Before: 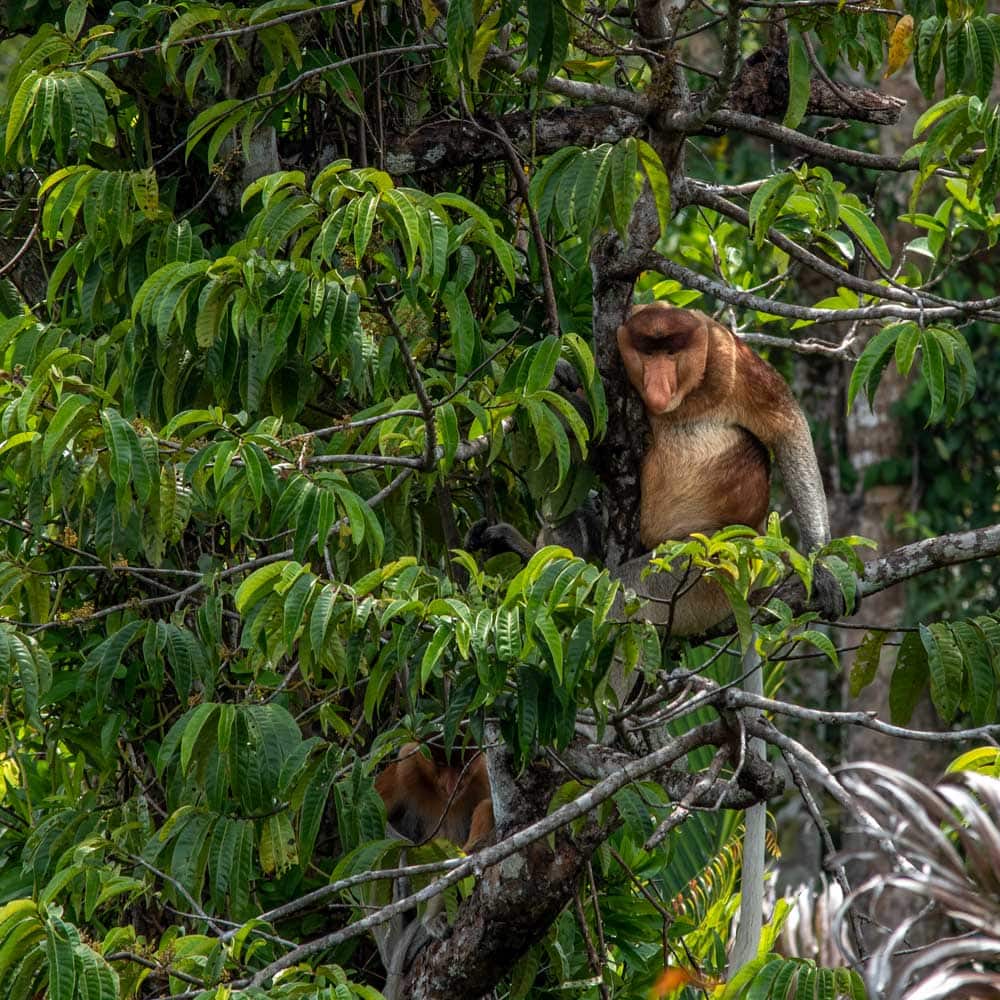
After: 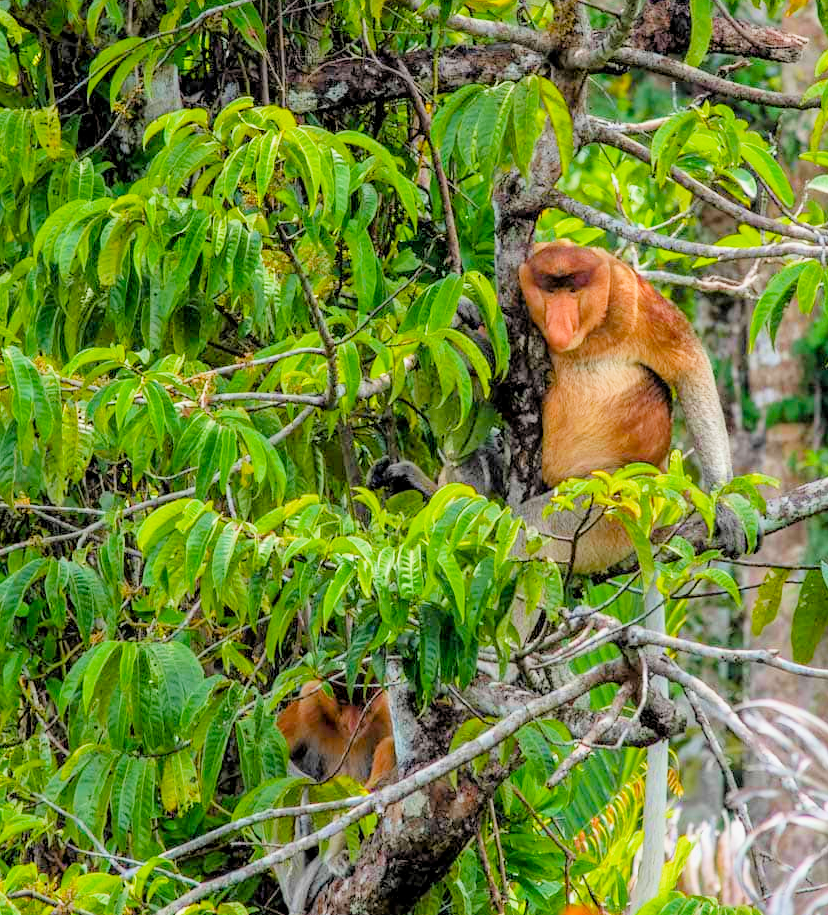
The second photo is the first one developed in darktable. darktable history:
crop: left 9.807%, top 6.259%, right 7.334%, bottom 2.177%
color balance rgb: perceptual saturation grading › global saturation 25%, global vibrance 20%
filmic rgb: middle gray luminance 3.44%, black relative exposure -5.92 EV, white relative exposure 6.33 EV, threshold 6 EV, dynamic range scaling 22.4%, target black luminance 0%, hardness 2.33, latitude 45.85%, contrast 0.78, highlights saturation mix 100%, shadows ↔ highlights balance 0.033%, add noise in highlights 0, preserve chrominance max RGB, color science v3 (2019), use custom middle-gray values true, iterations of high-quality reconstruction 0, contrast in highlights soft, enable highlight reconstruction true
rotate and perspective: automatic cropping off
